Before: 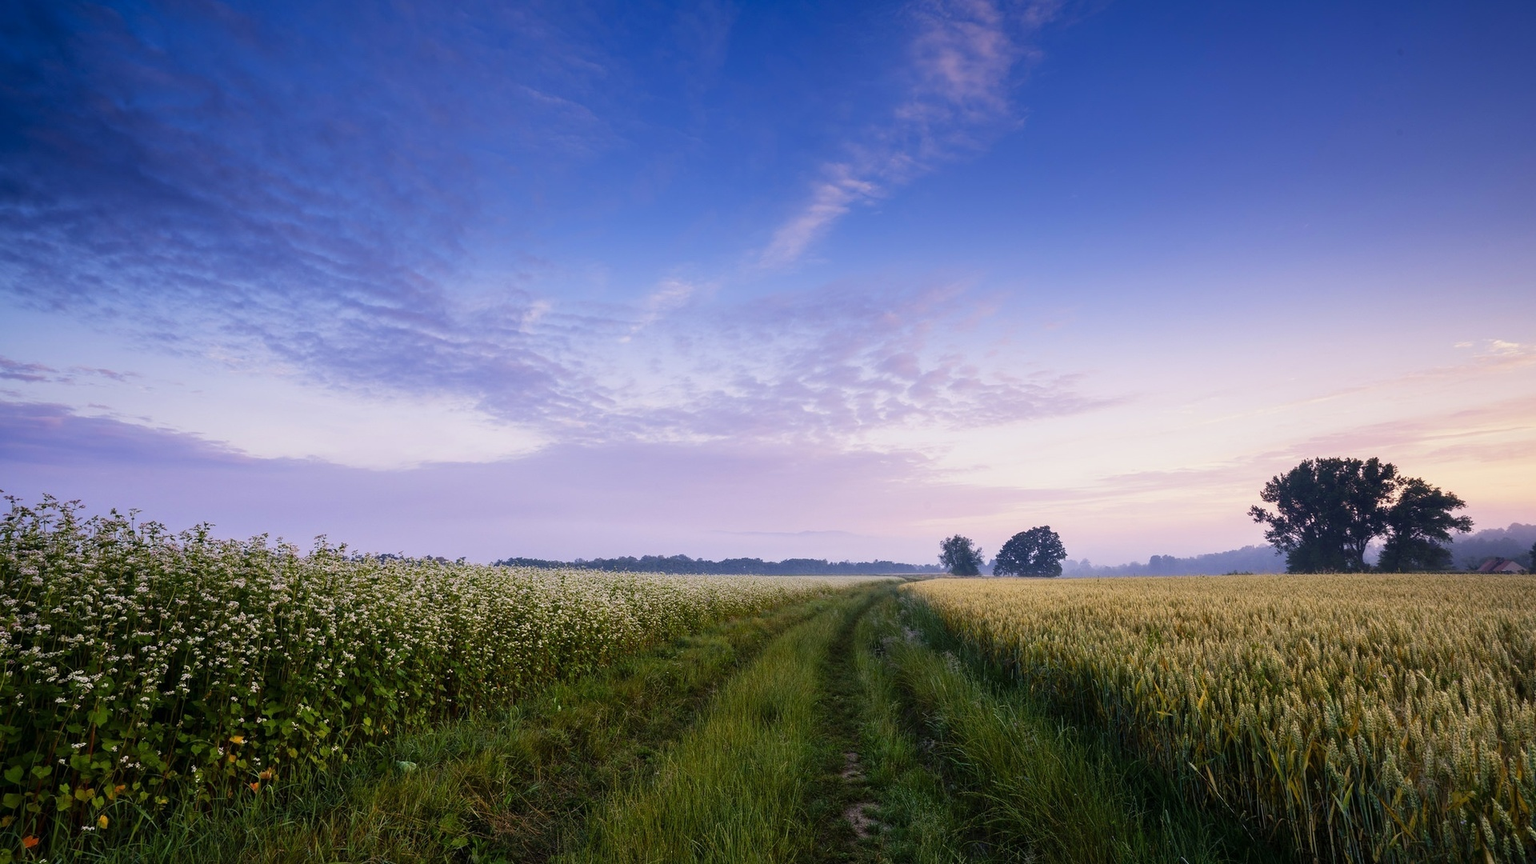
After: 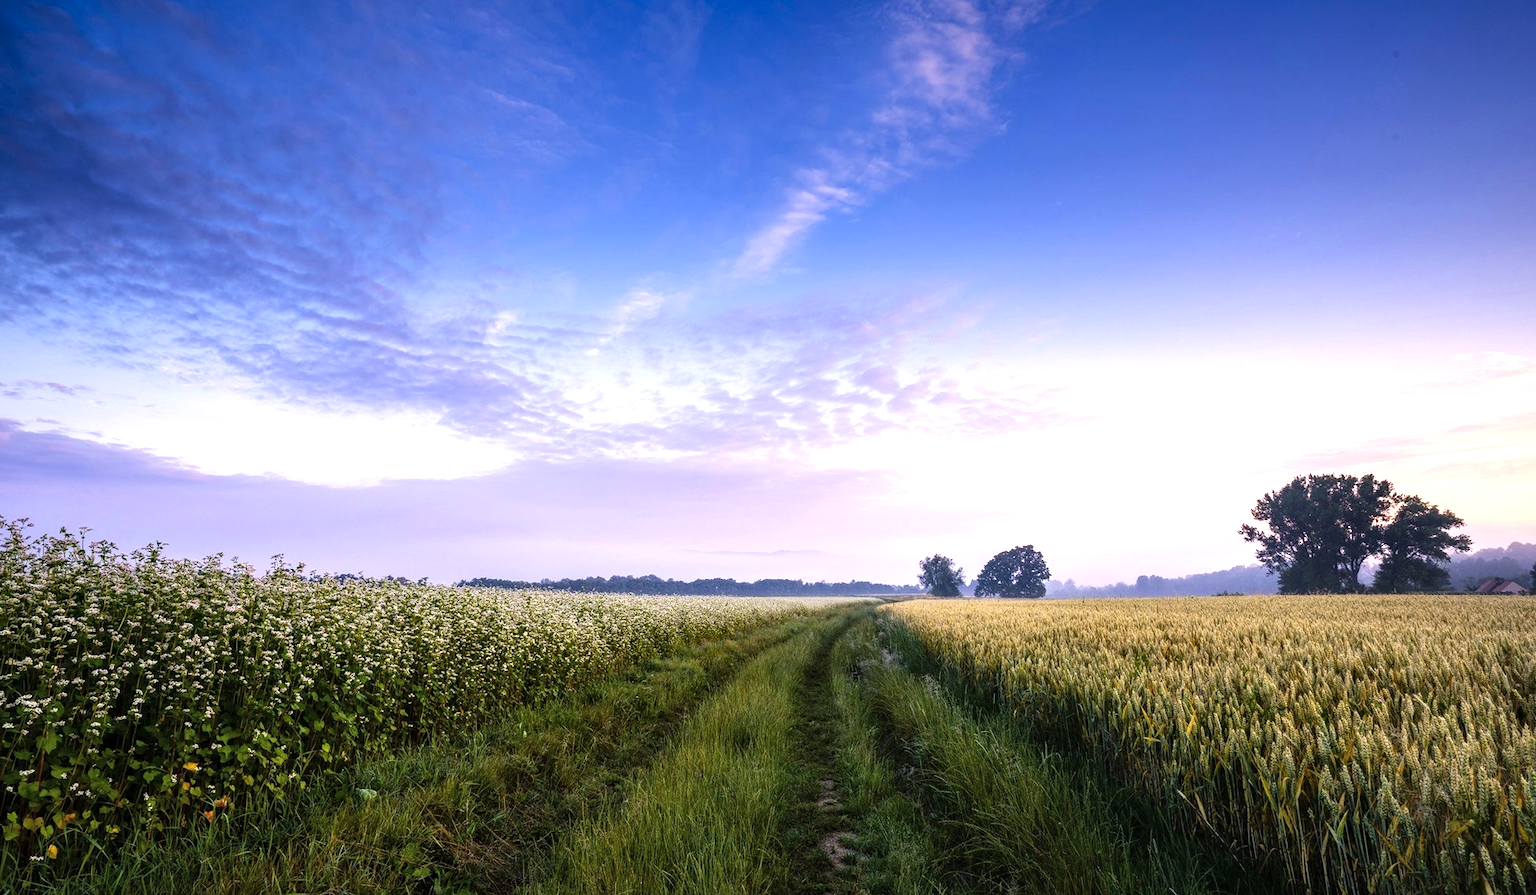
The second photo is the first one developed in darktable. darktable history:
color balance rgb: power › luminance 1.471%, perceptual saturation grading › global saturation 0.931%, perceptual brilliance grading › highlights 9.338%, perceptual brilliance grading › mid-tones 5.143%, global vibrance 2.178%
tone equalizer: -8 EV -0.391 EV, -7 EV -0.4 EV, -6 EV -0.347 EV, -5 EV -0.225 EV, -3 EV 0.227 EV, -2 EV 0.331 EV, -1 EV 0.39 EV, +0 EV 0.398 EV
crop and rotate: left 3.477%
local contrast: on, module defaults
color correction: highlights a* -0.161, highlights b* -0.116
